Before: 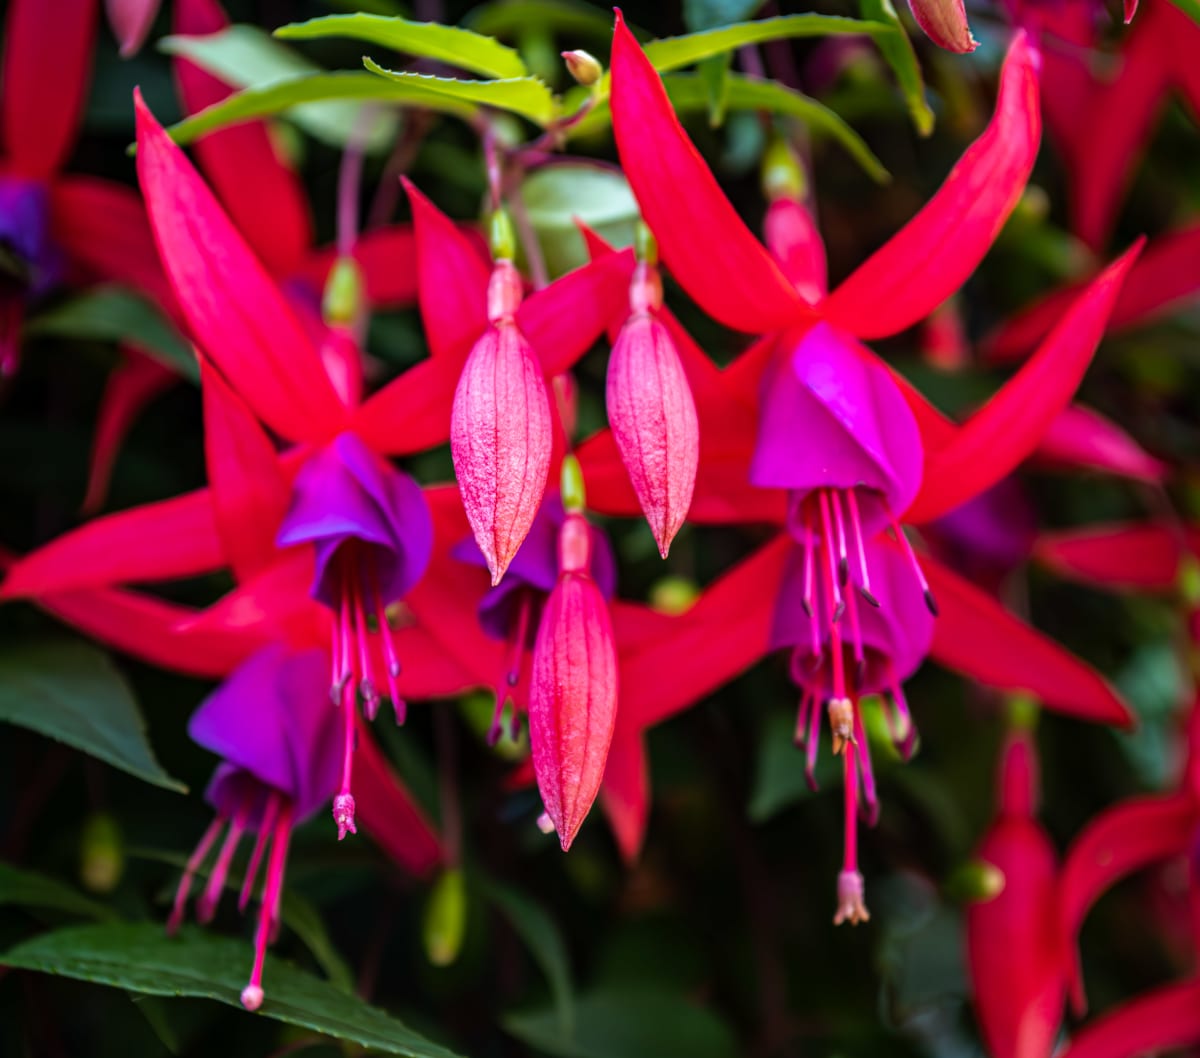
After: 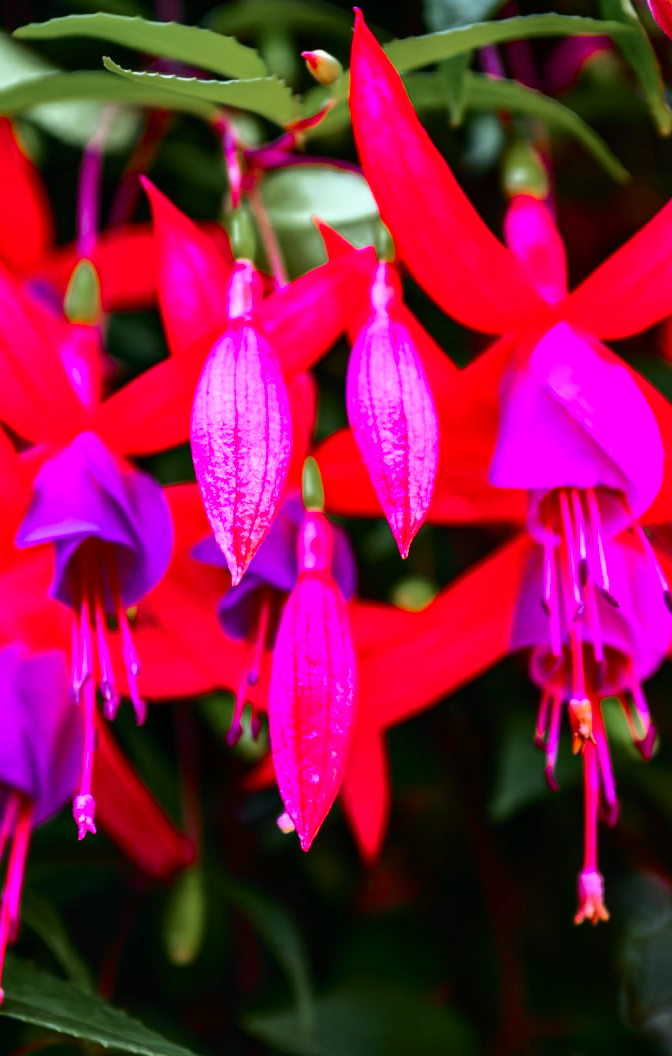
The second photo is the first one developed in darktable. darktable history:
color zones: curves: ch0 [(0, 0.48) (0.209, 0.398) (0.305, 0.332) (0.429, 0.493) (0.571, 0.5) (0.714, 0.5) (0.857, 0.5) (1, 0.48)]; ch1 [(0, 0.736) (0.143, 0.625) (0.225, 0.371) (0.429, 0.256) (0.571, 0.241) (0.714, 0.213) (0.857, 0.48) (1, 0.736)]; ch2 [(0, 0.448) (0.143, 0.498) (0.286, 0.5) (0.429, 0.5) (0.571, 0.5) (0.714, 0.5) (0.857, 0.5) (1, 0.448)]
crop: left 21.674%, right 22.086%
tone curve: curves: ch0 [(0, 0.003) (0.044, 0.032) (0.12, 0.089) (0.197, 0.168) (0.281, 0.273) (0.468, 0.548) (0.588, 0.71) (0.701, 0.815) (0.86, 0.922) (1, 0.982)]; ch1 [(0, 0) (0.247, 0.215) (0.433, 0.382) (0.466, 0.426) (0.493, 0.481) (0.501, 0.5) (0.517, 0.524) (0.557, 0.582) (0.598, 0.651) (0.671, 0.735) (0.796, 0.85) (1, 1)]; ch2 [(0, 0) (0.249, 0.216) (0.357, 0.317) (0.448, 0.432) (0.478, 0.492) (0.498, 0.499) (0.517, 0.53) (0.537, 0.57) (0.569, 0.623) (0.61, 0.663) (0.706, 0.75) (0.808, 0.809) (0.991, 0.968)], color space Lab, independent channels, preserve colors none
